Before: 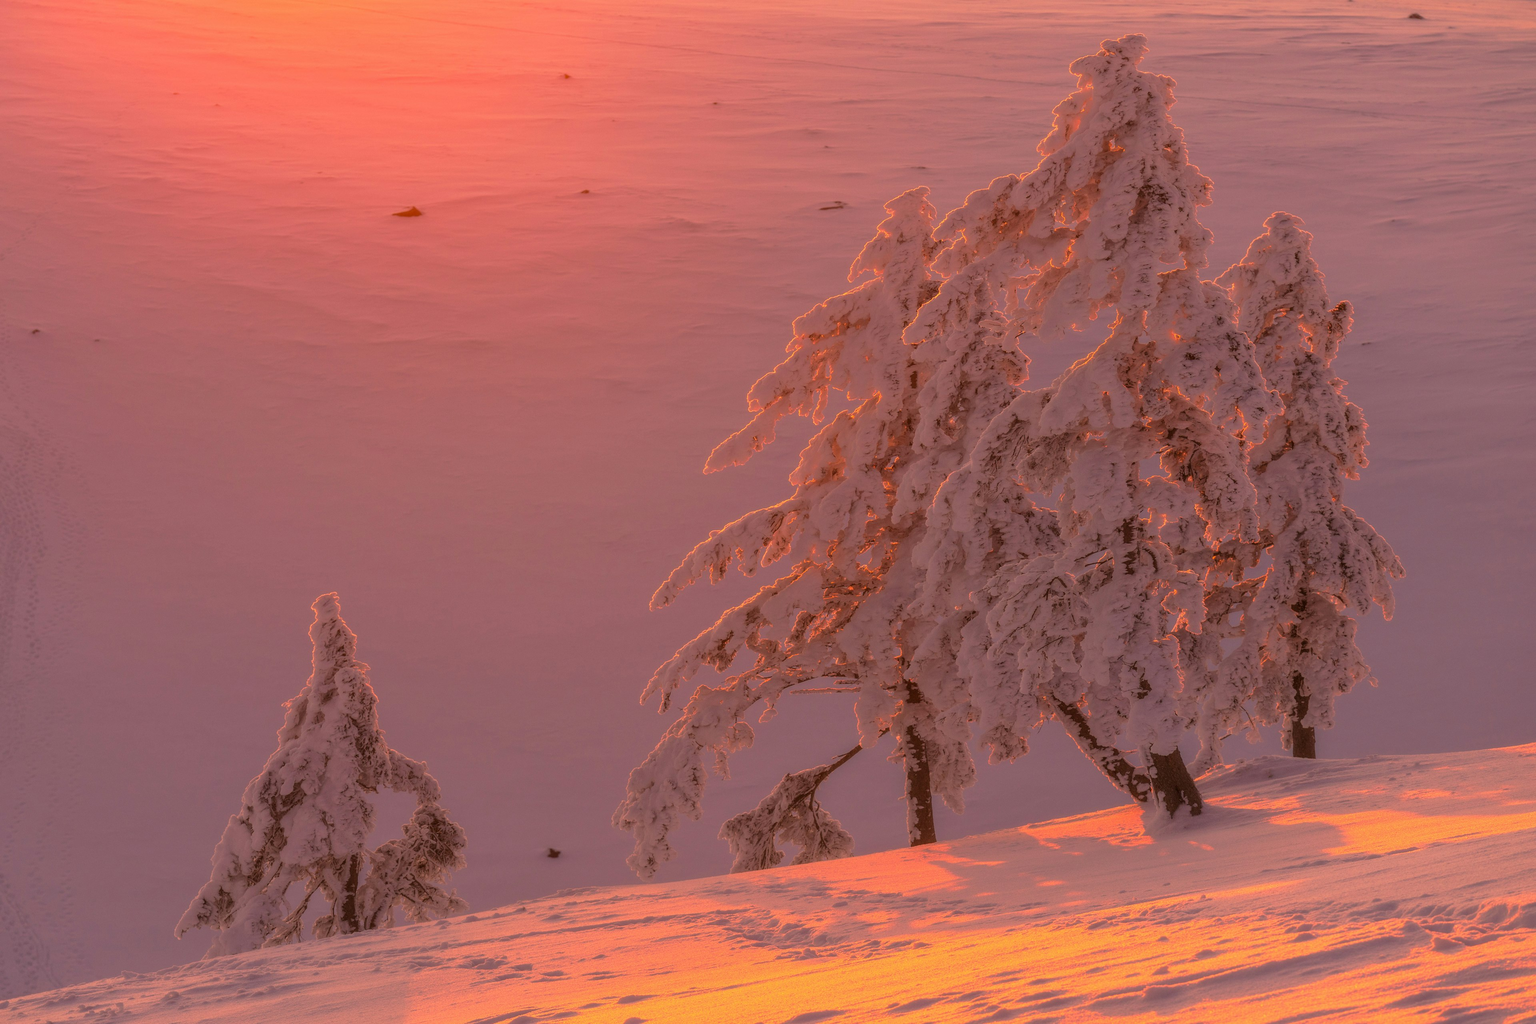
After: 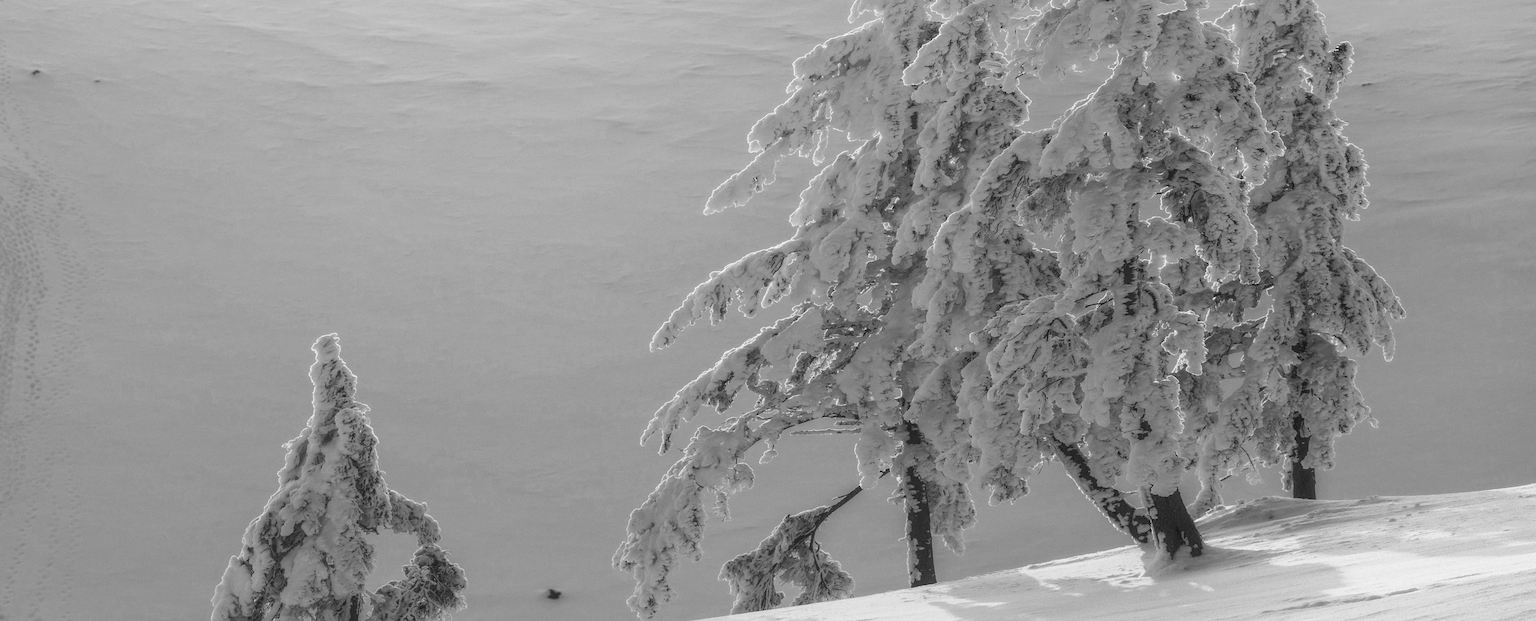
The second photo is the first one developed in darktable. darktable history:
contrast brightness saturation: contrast 0.53, brightness 0.47, saturation -1
crop and rotate: top 25.357%, bottom 13.942%
color balance rgb: linear chroma grading › global chroma 15%, perceptual saturation grading › global saturation 30%
